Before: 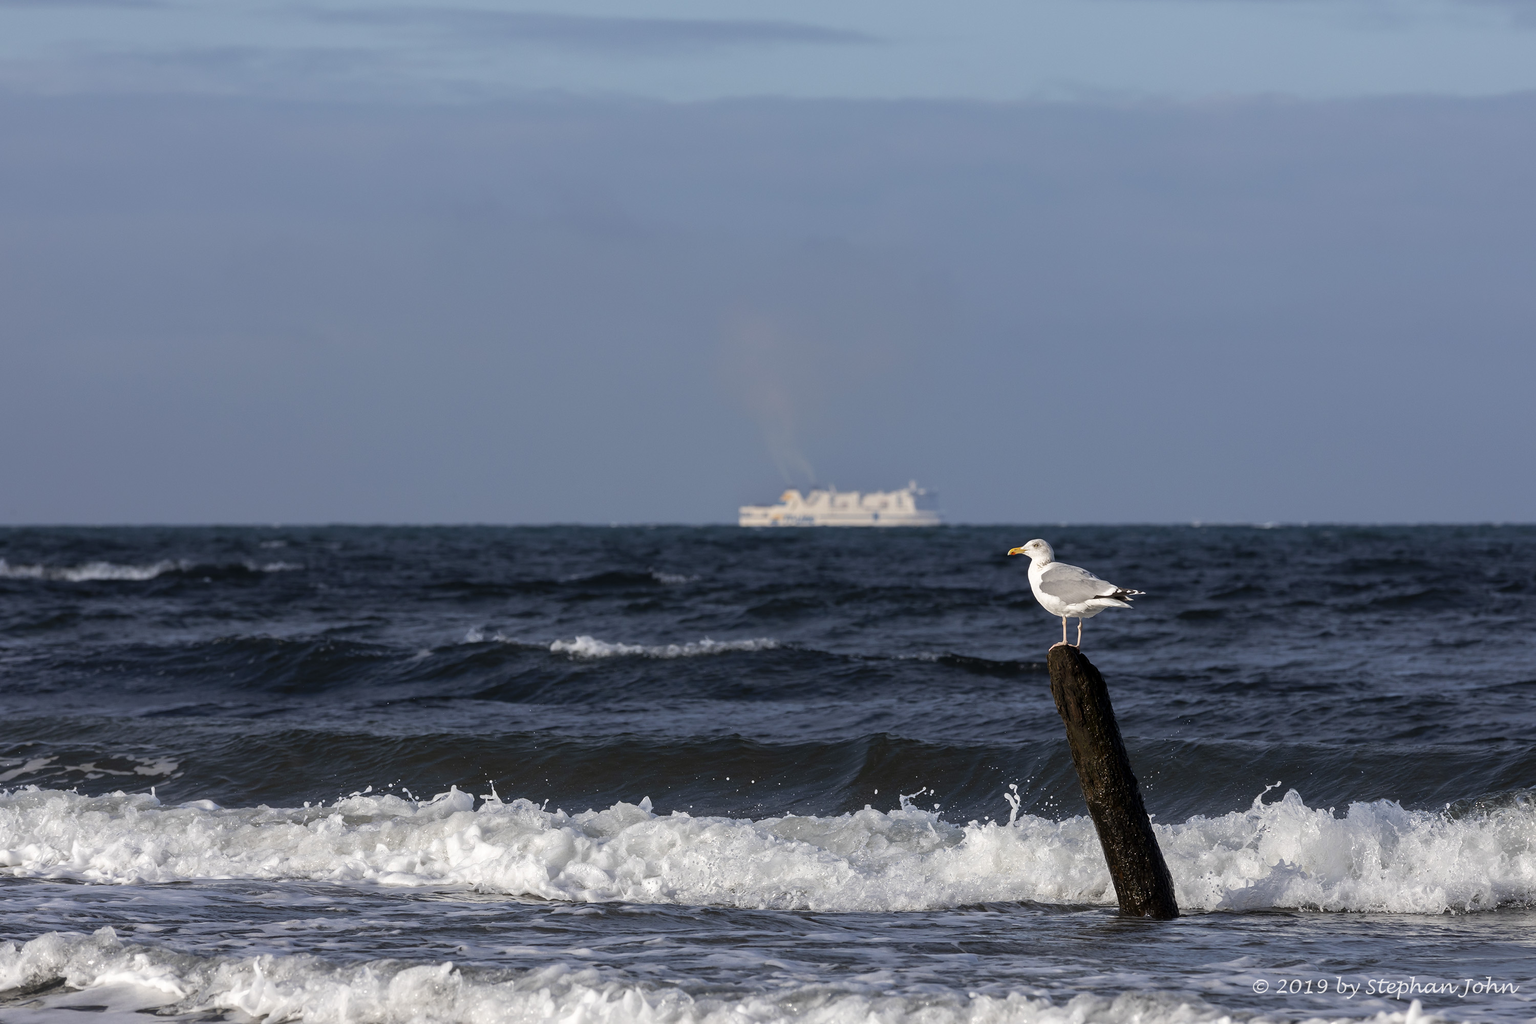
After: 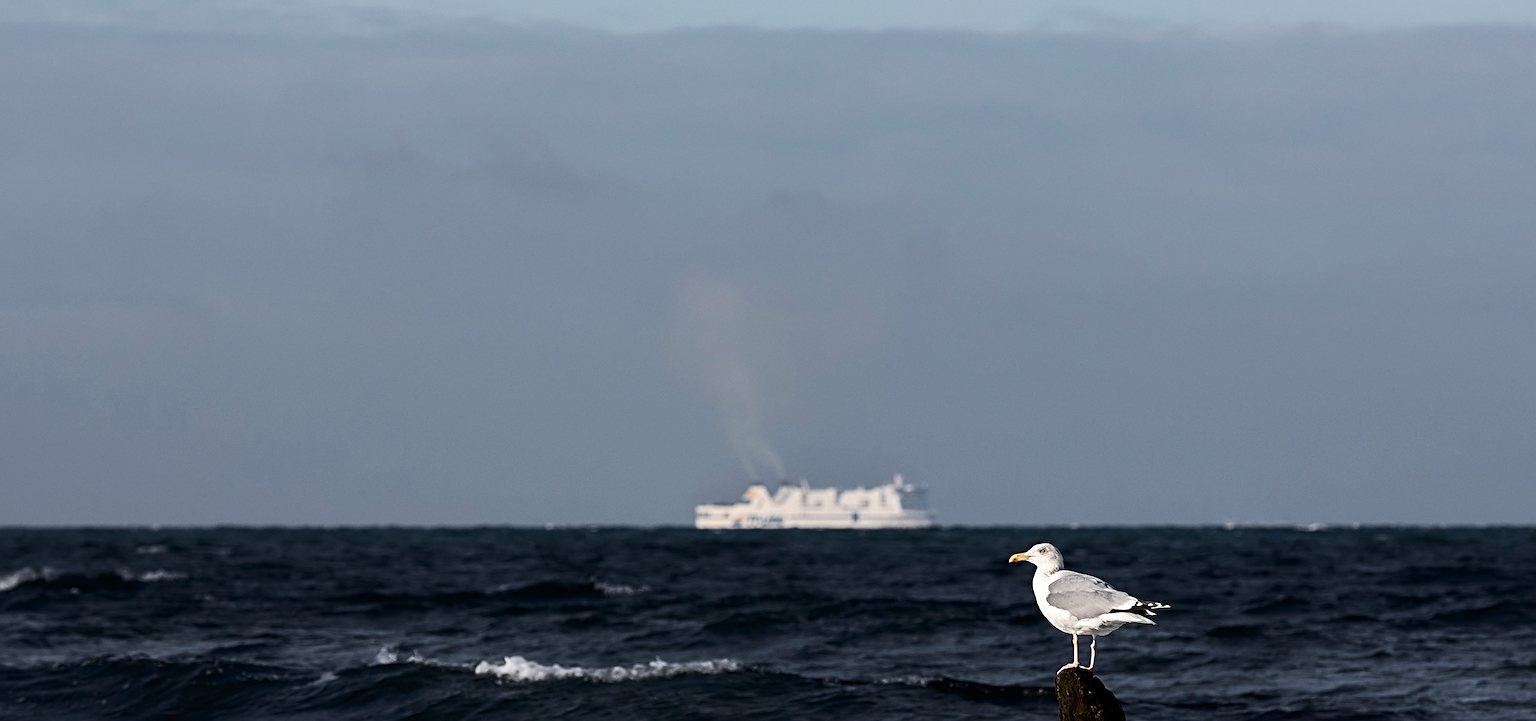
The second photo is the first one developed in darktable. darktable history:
crop and rotate: left 9.345%, top 7.22%, right 4.982%, bottom 32.331%
sharpen: radius 4
contrast brightness saturation: contrast 0.25, saturation -0.31
